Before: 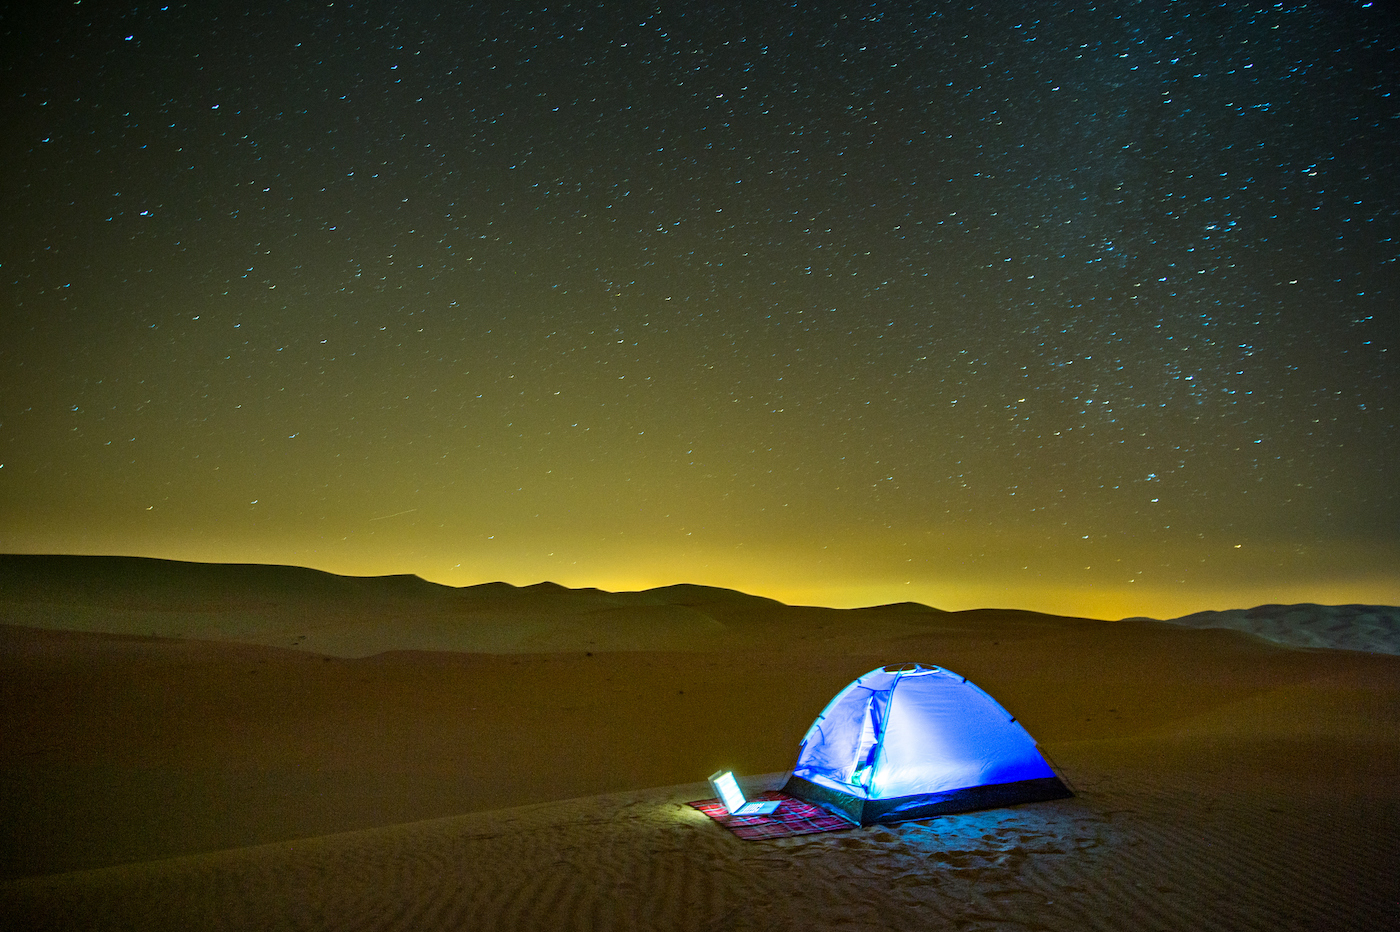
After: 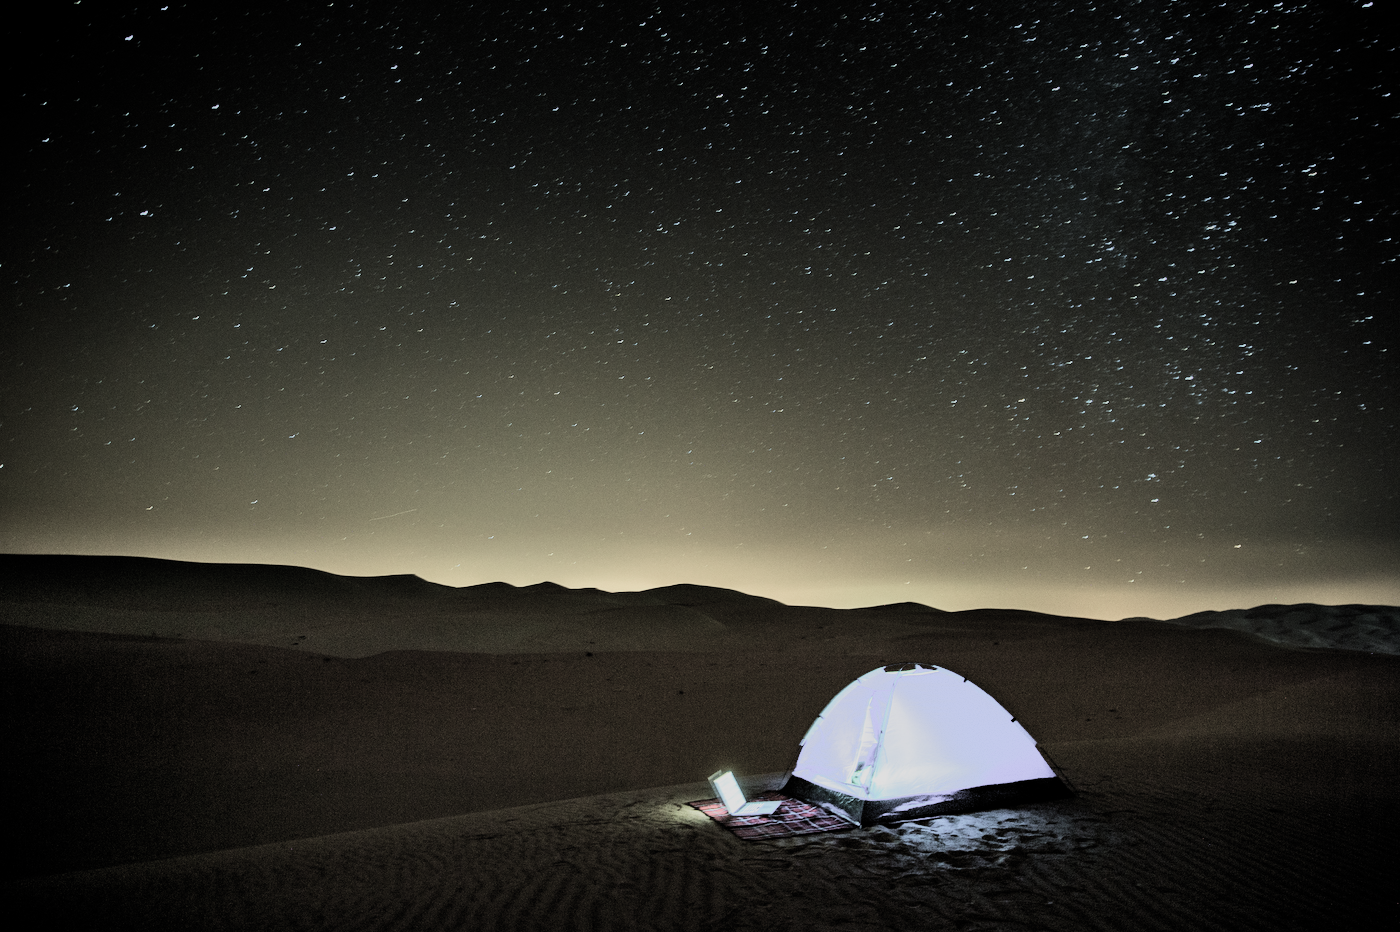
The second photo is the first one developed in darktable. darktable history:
filmic rgb: black relative exposure -5.05 EV, white relative exposure 3.97 EV, hardness 2.9, contrast 1.406, highlights saturation mix -28.59%, color science v5 (2021), contrast in shadows safe, contrast in highlights safe
